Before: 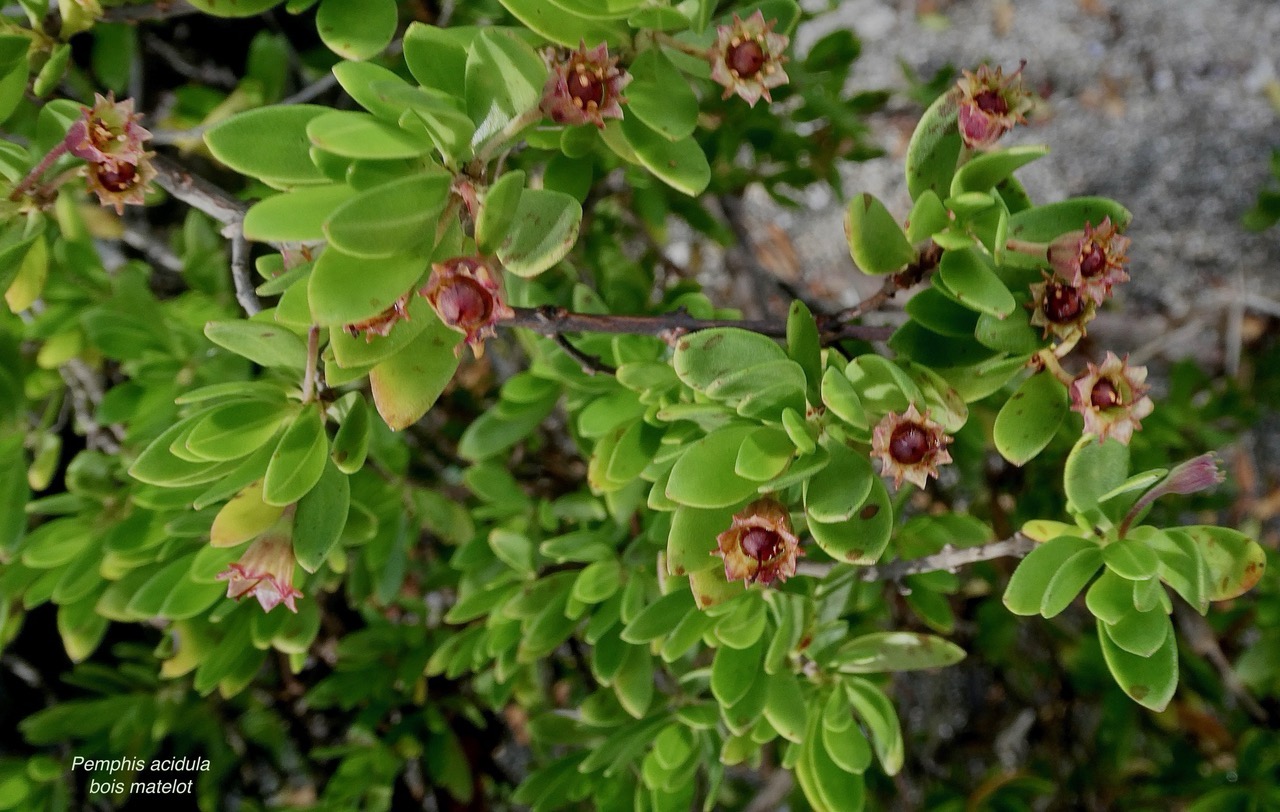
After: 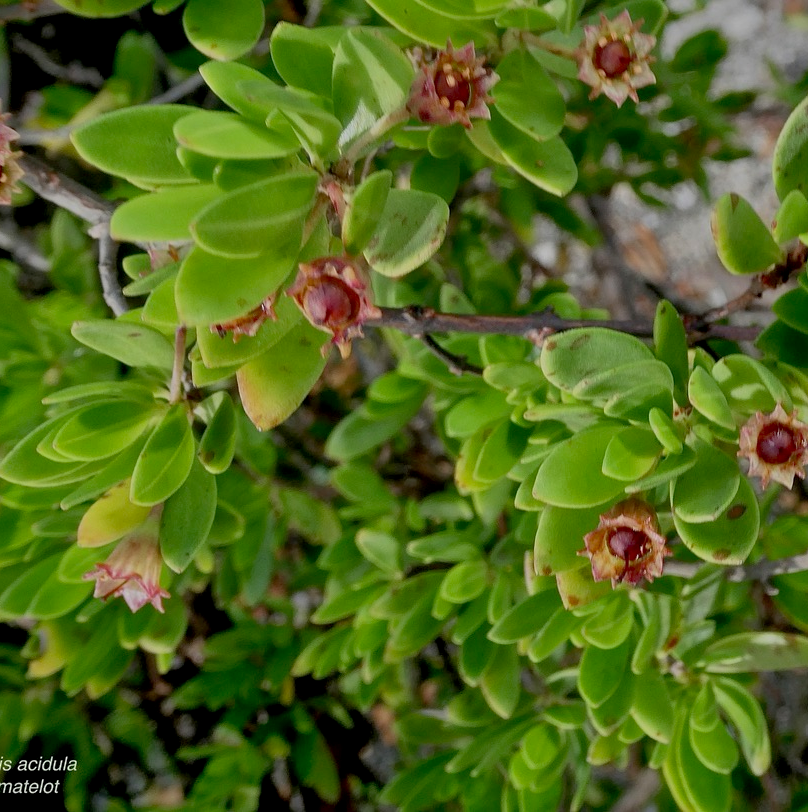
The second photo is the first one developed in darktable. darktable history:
crop: left 10.446%, right 26.384%
shadows and highlights: on, module defaults
